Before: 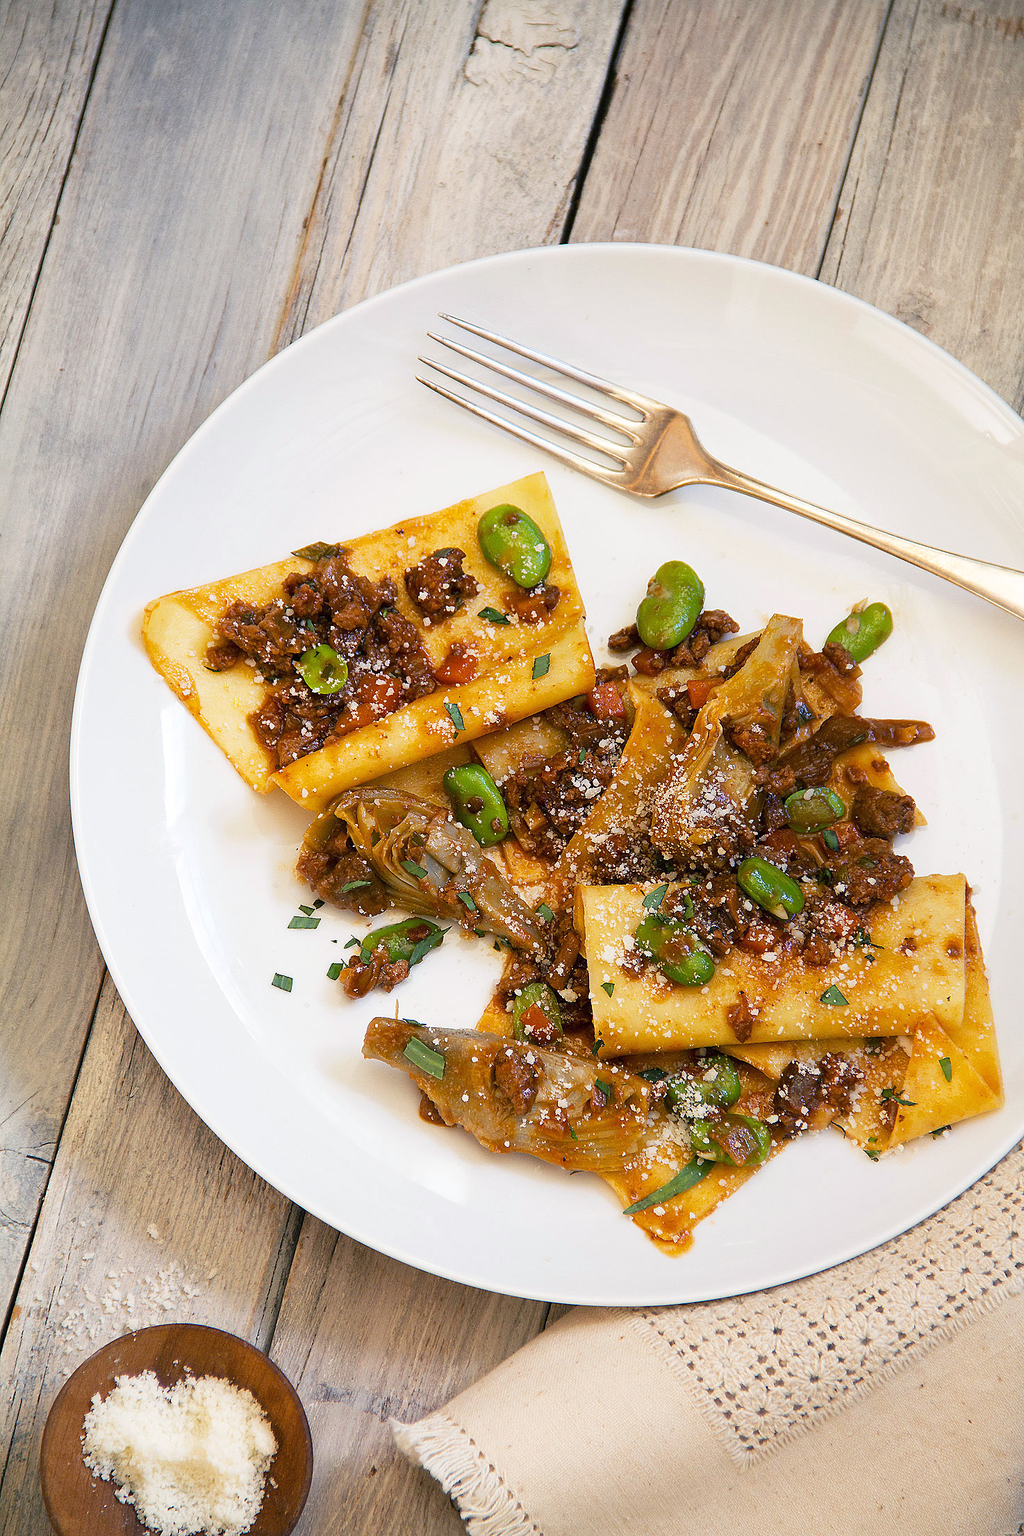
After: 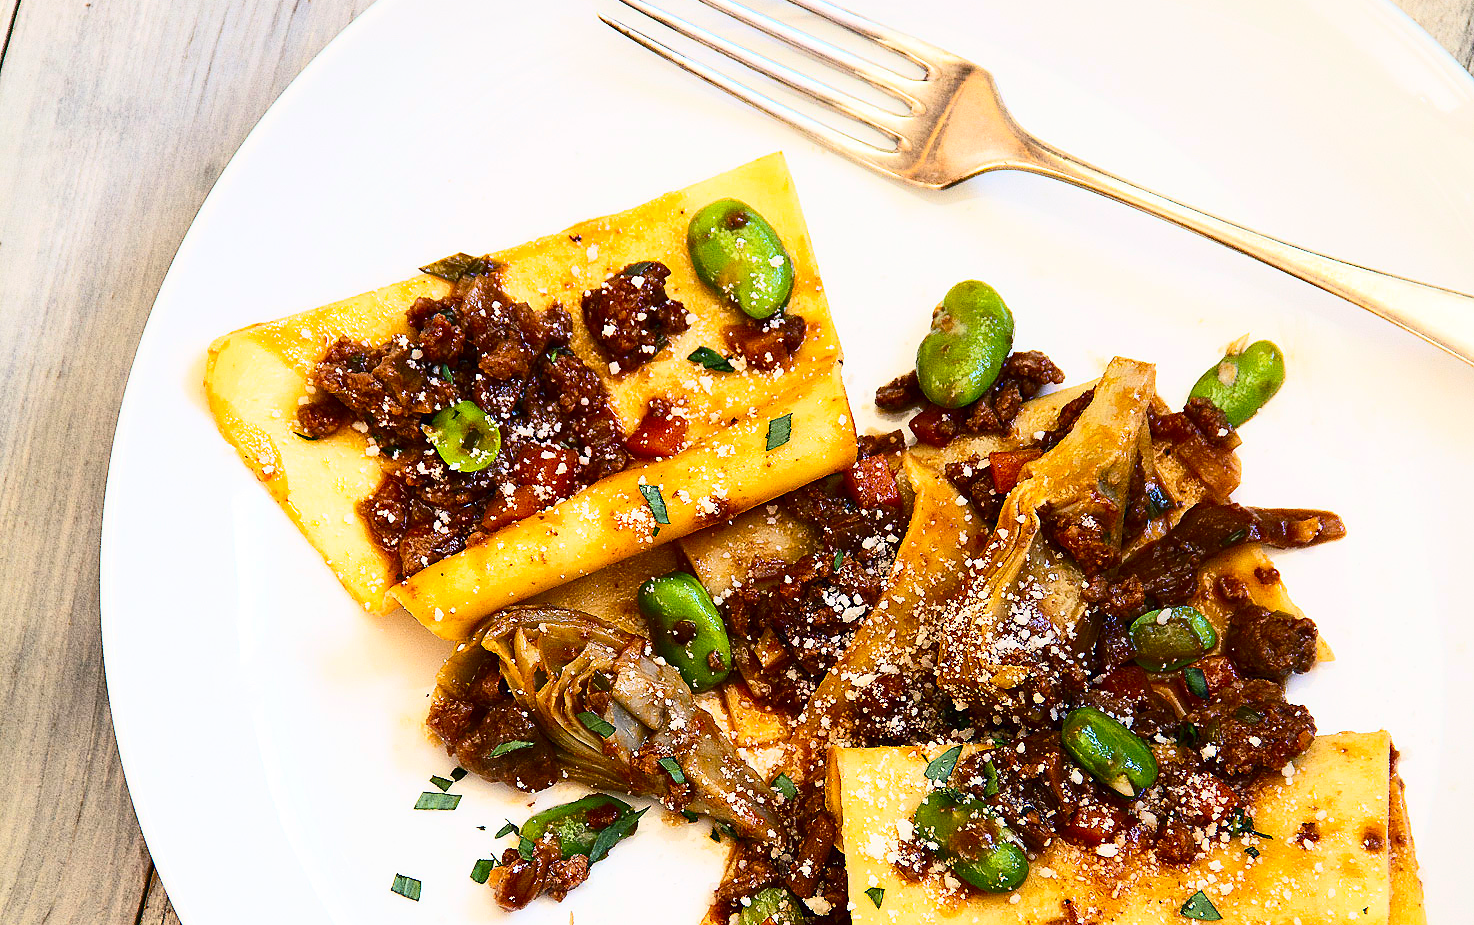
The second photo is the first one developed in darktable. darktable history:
contrast brightness saturation: contrast 0.4, brightness 0.05, saturation 0.25
crop and rotate: top 23.84%, bottom 34.294%
